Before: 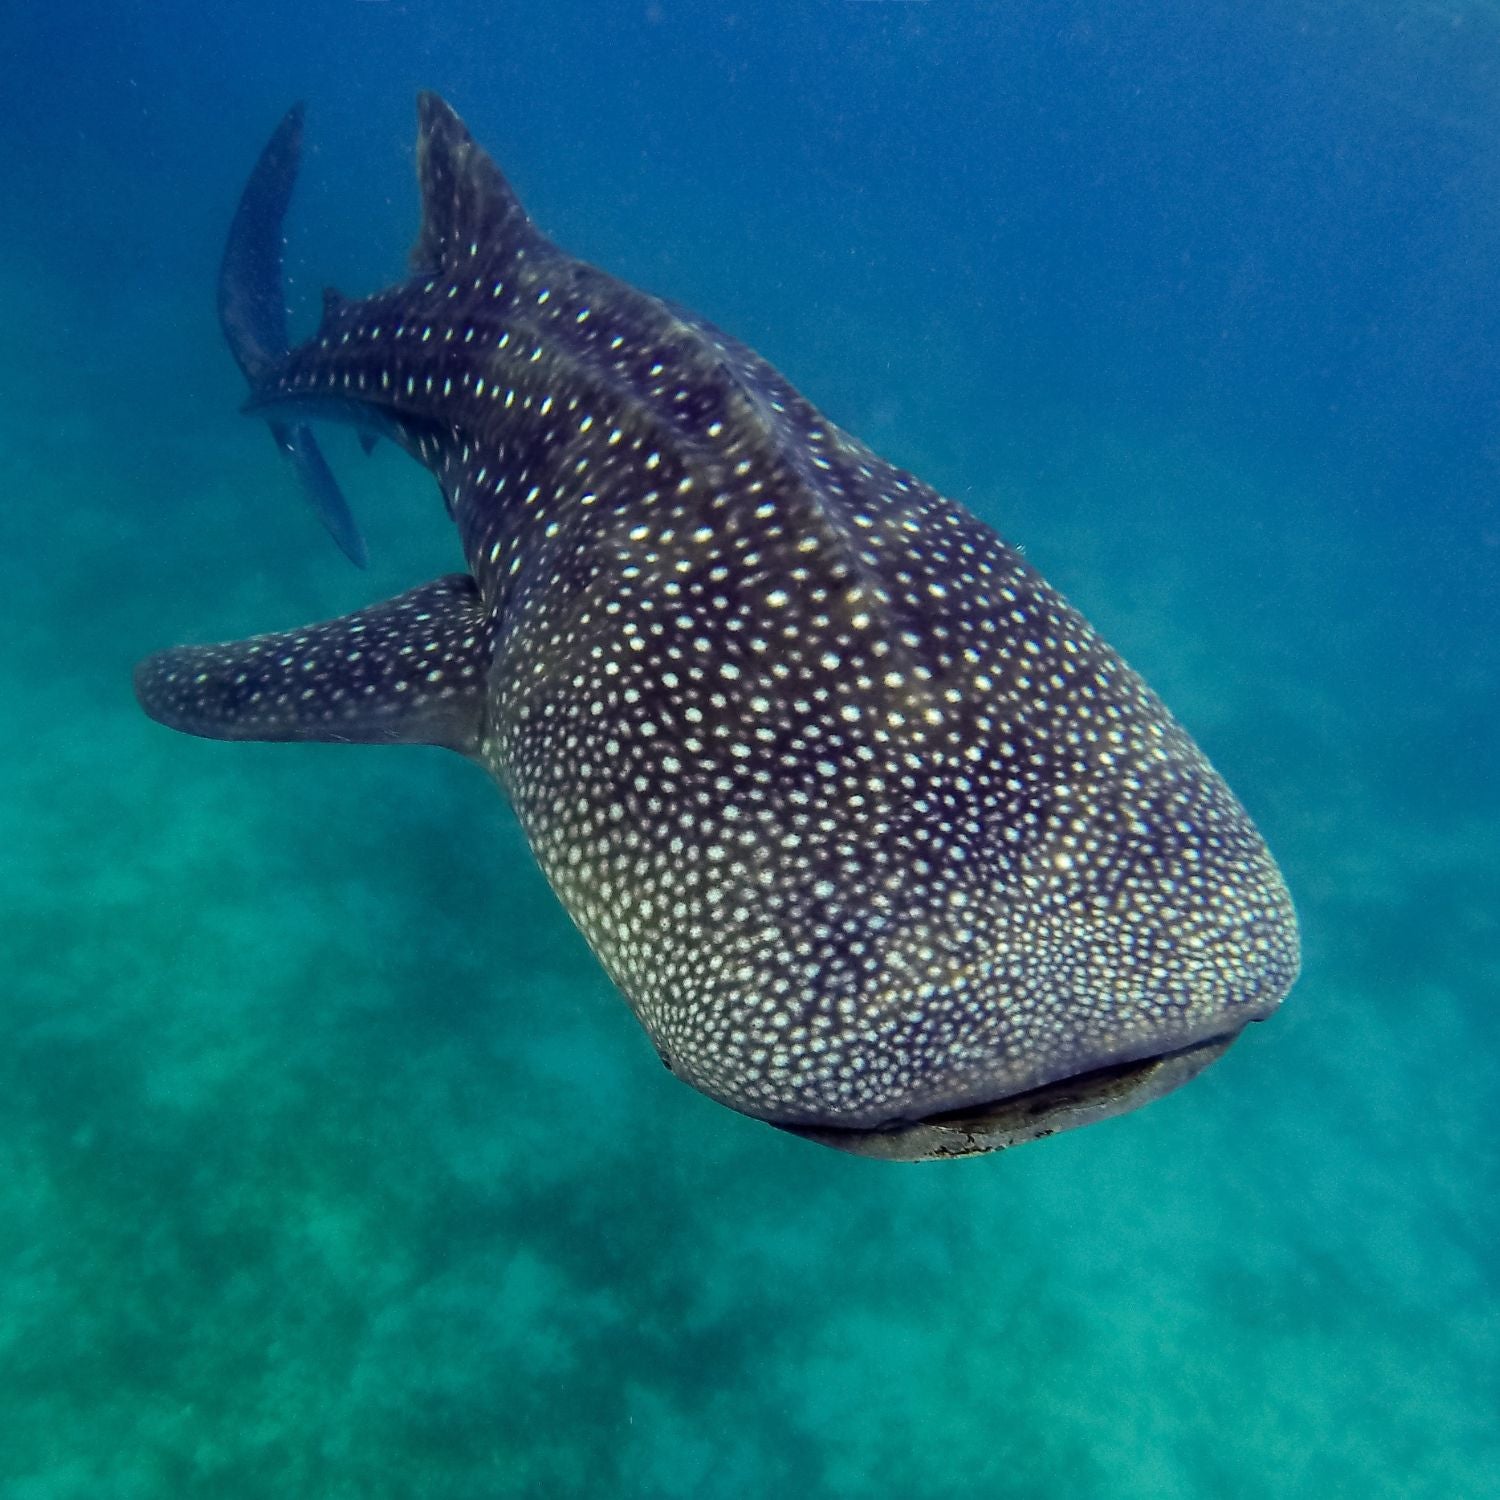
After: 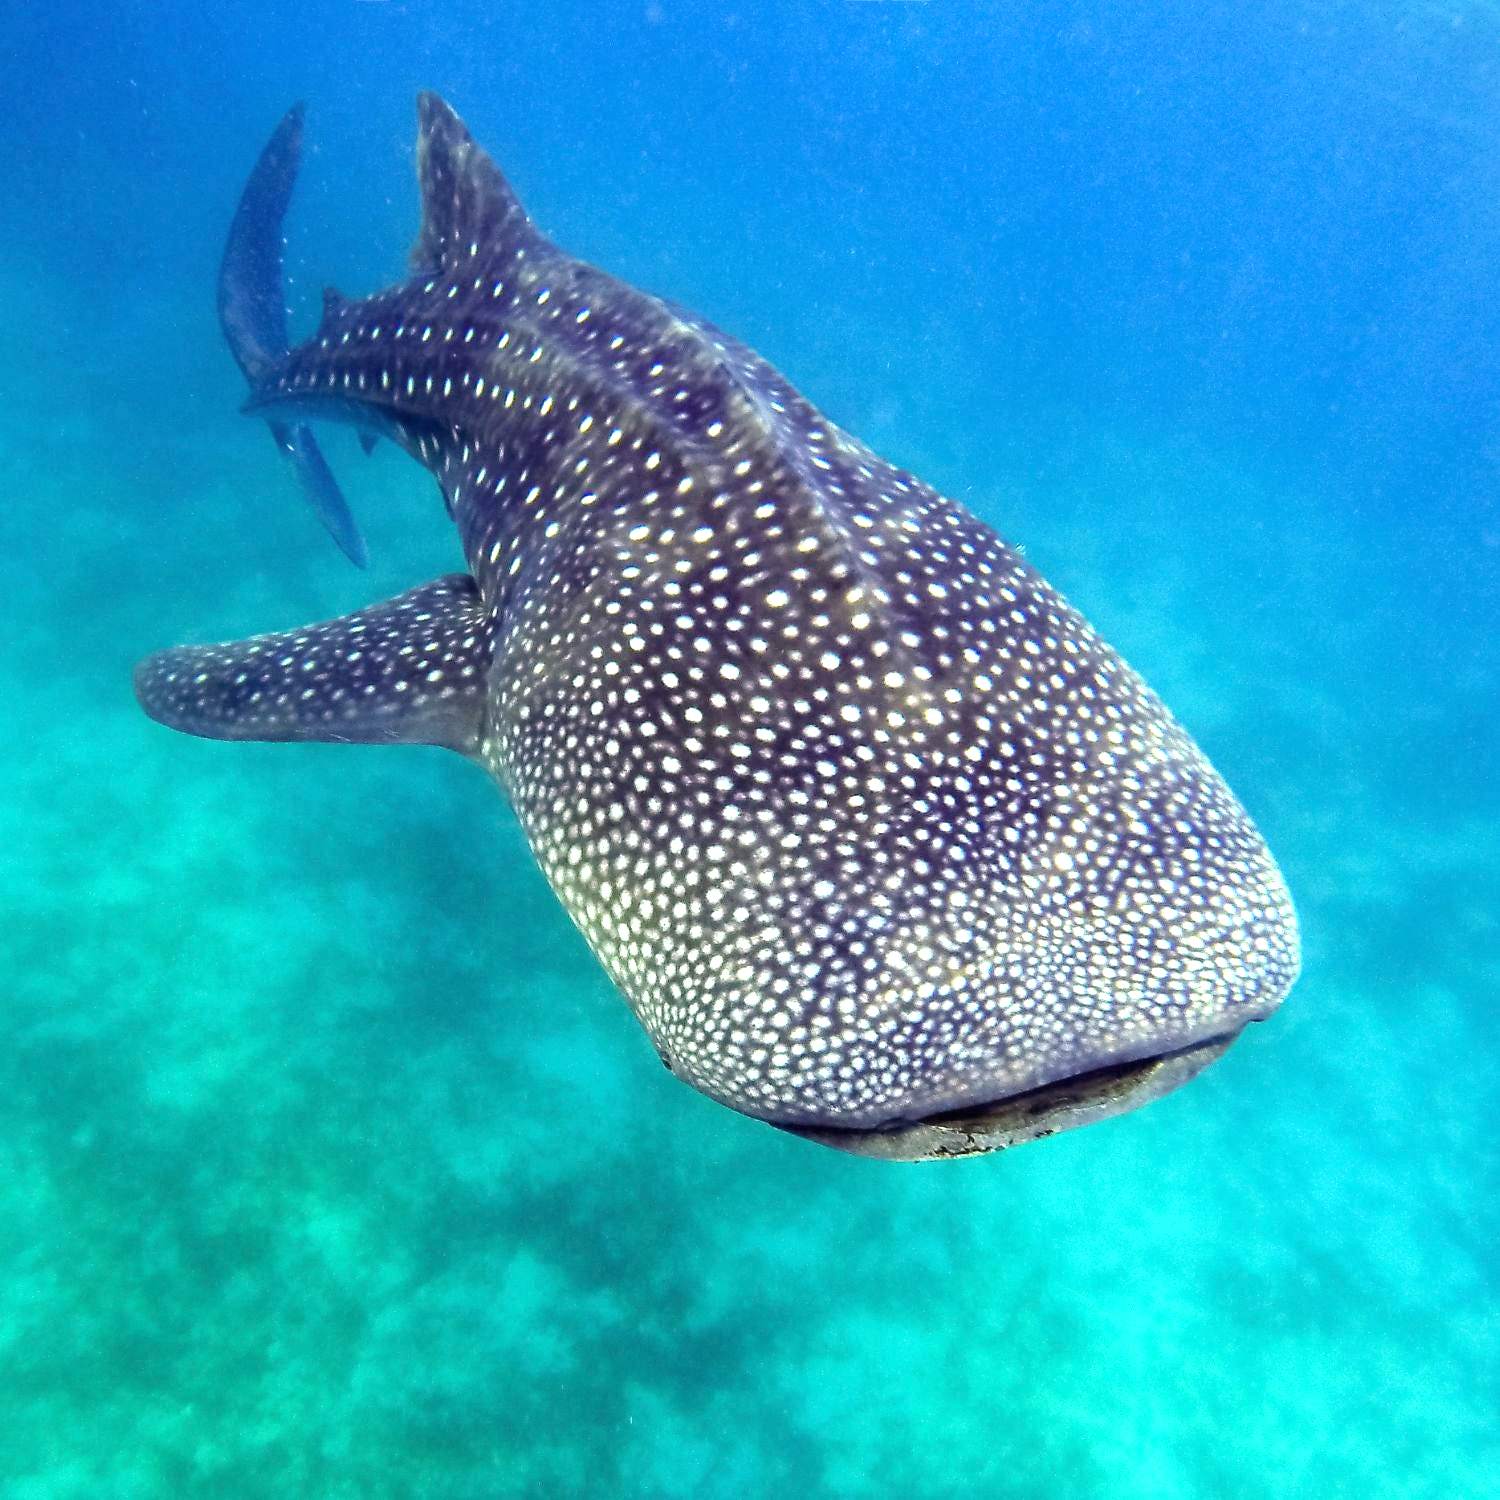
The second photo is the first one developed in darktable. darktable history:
exposure: black level correction 0, exposure 1.468 EV, compensate exposure bias true, compensate highlight preservation false
